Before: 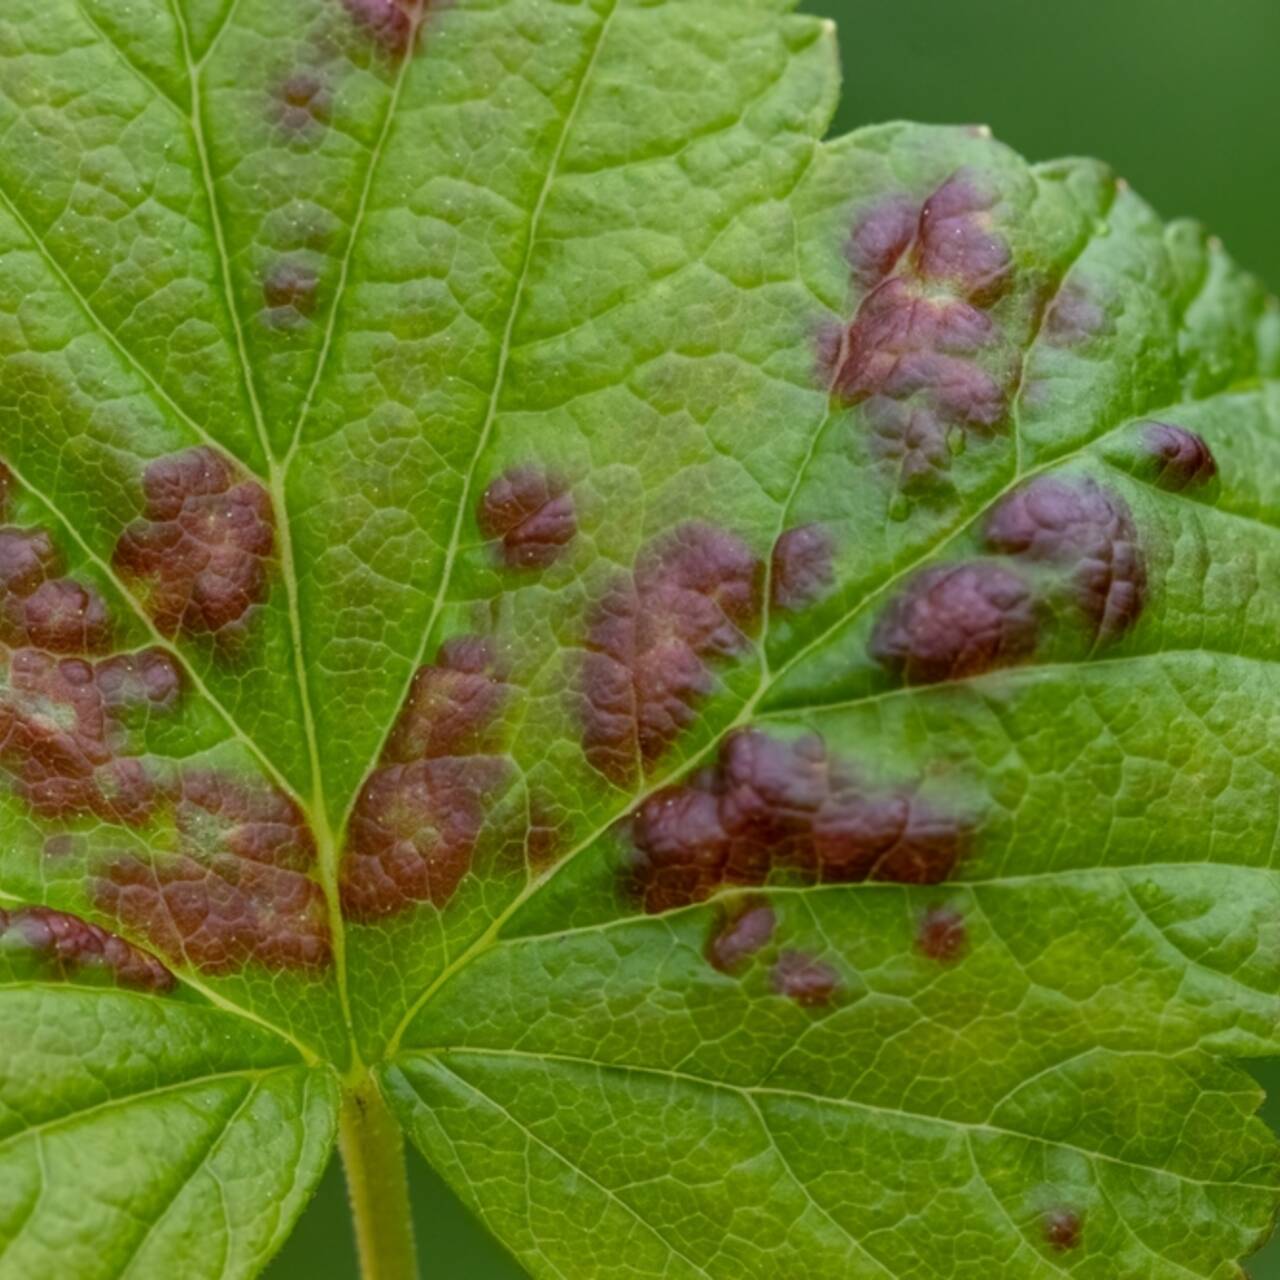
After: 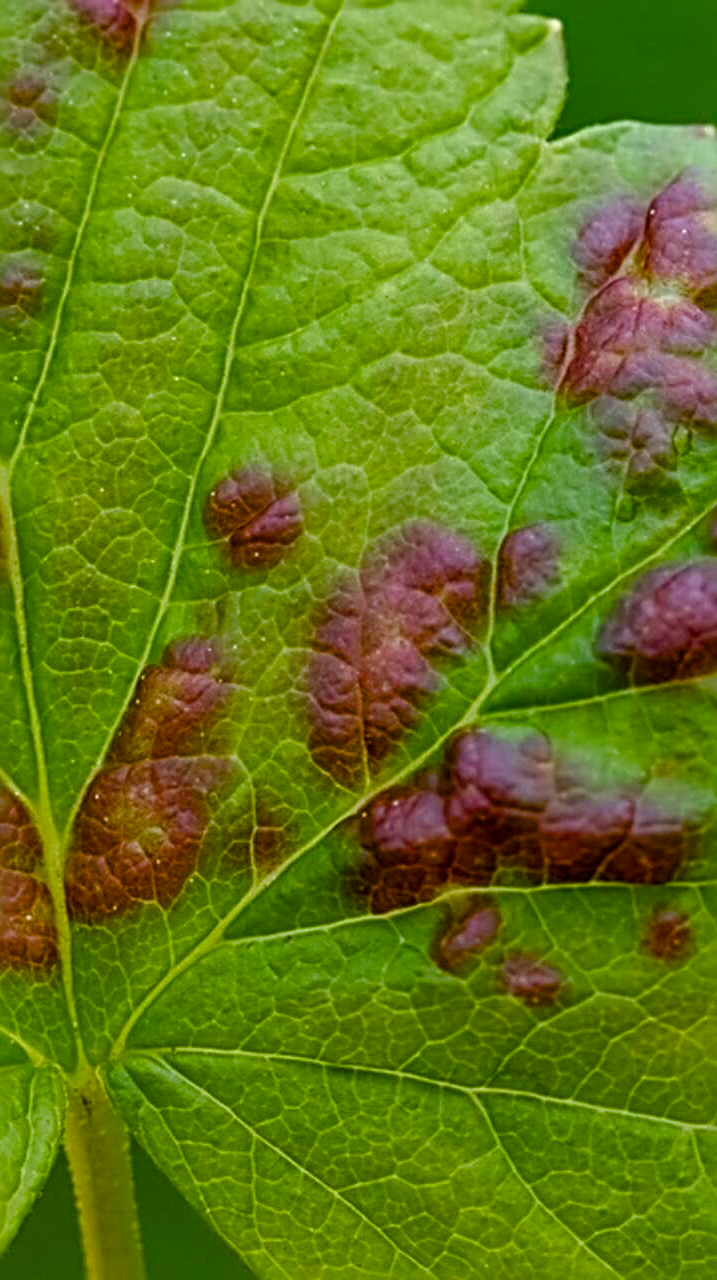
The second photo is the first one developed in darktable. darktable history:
exposure: black level correction 0.001, compensate highlight preservation false
sharpen: radius 3.659, amount 0.924
crop: left 21.456%, right 22.506%
color balance rgb: shadows lift › luminance -10.037%, shadows lift › chroma 0.894%, shadows lift › hue 115.48°, linear chroma grading › shadows 10.631%, linear chroma grading › highlights 10.861%, linear chroma grading › global chroma 15.096%, linear chroma grading › mid-tones 14.818%, perceptual saturation grading › global saturation 20%, perceptual saturation grading › highlights -50.036%, perceptual saturation grading › shadows 30.523%, global vibrance 20%
